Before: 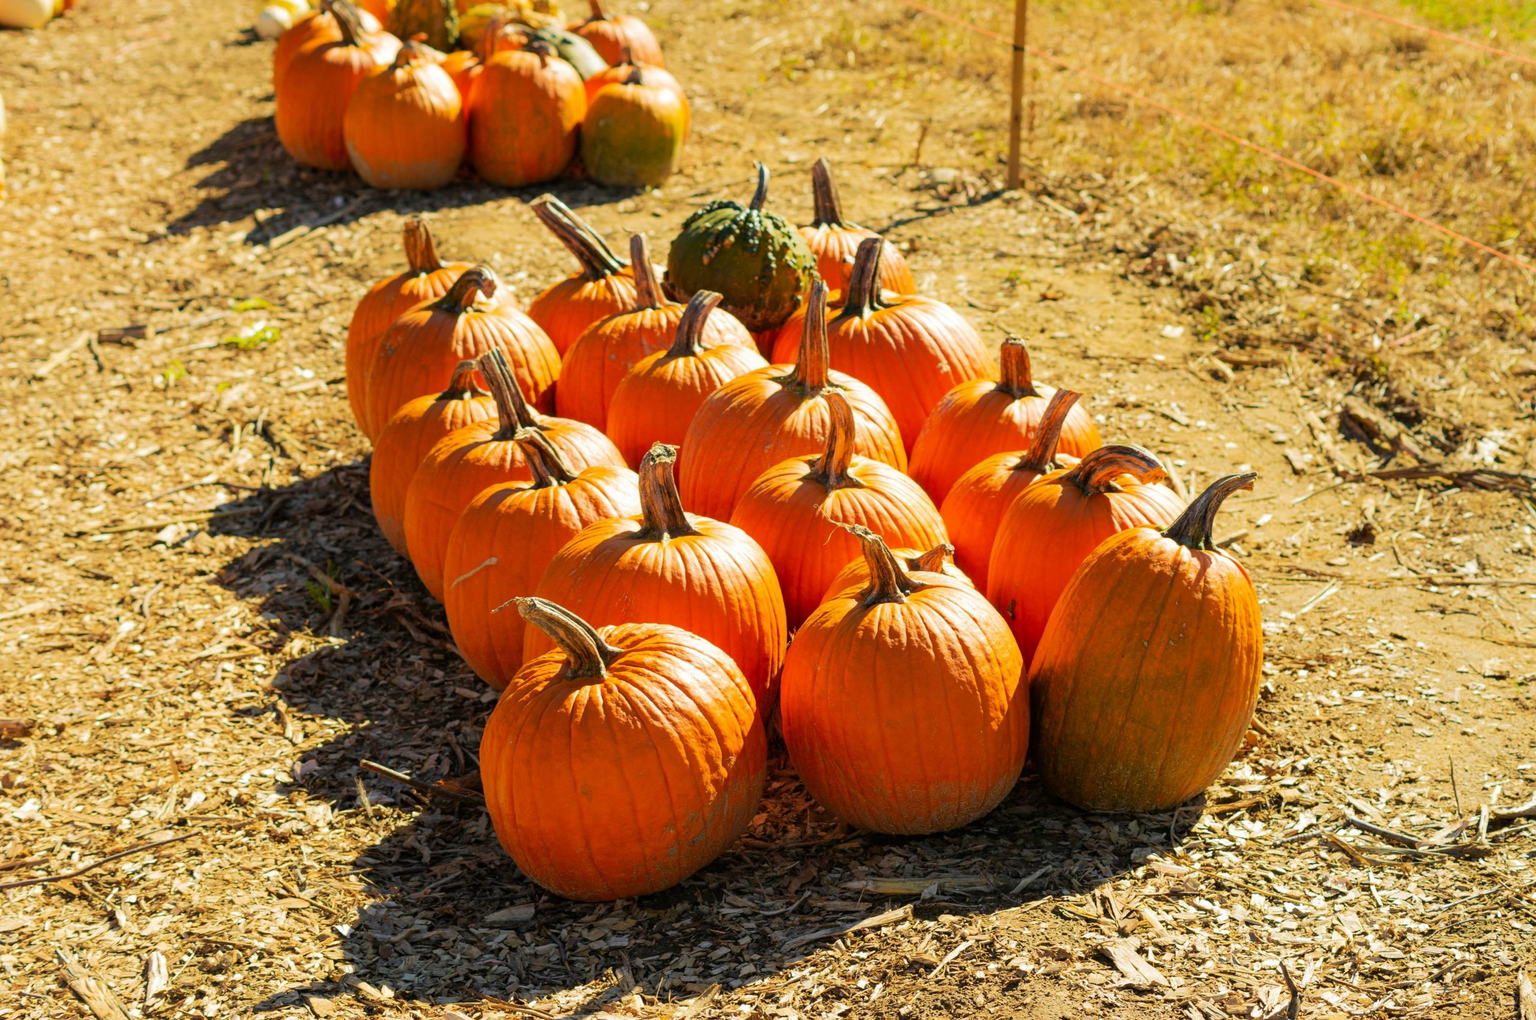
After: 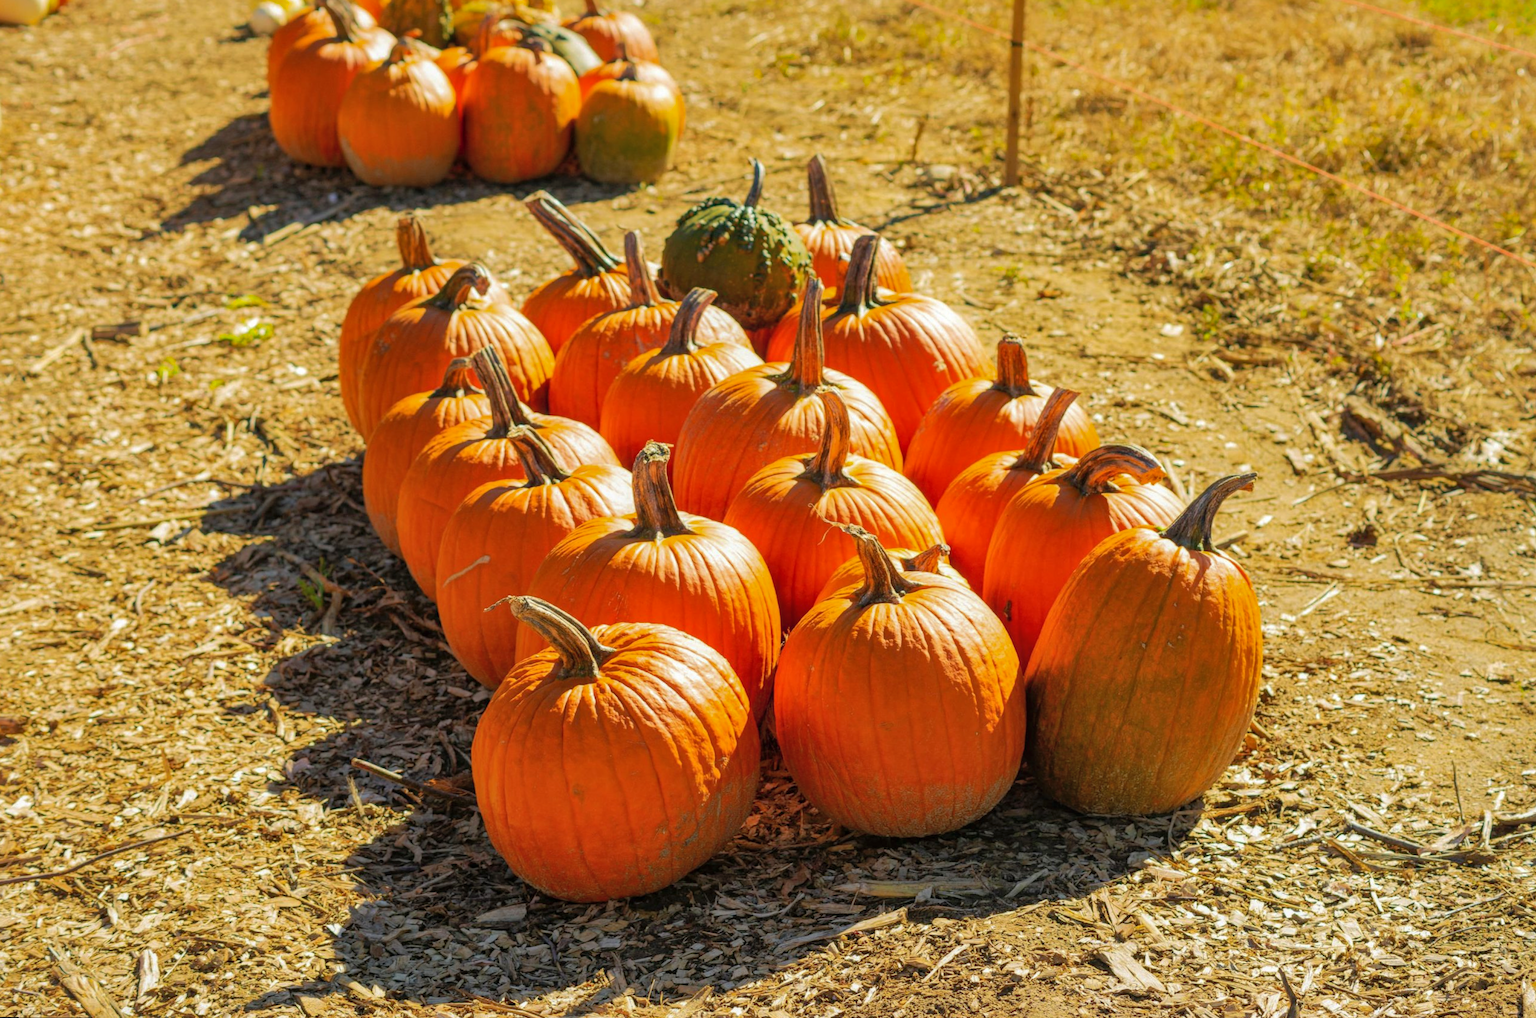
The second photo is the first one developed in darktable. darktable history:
local contrast: detail 110%
shadows and highlights: on, module defaults
rotate and perspective: rotation 0.192°, lens shift (horizontal) -0.015, crop left 0.005, crop right 0.996, crop top 0.006, crop bottom 0.99
